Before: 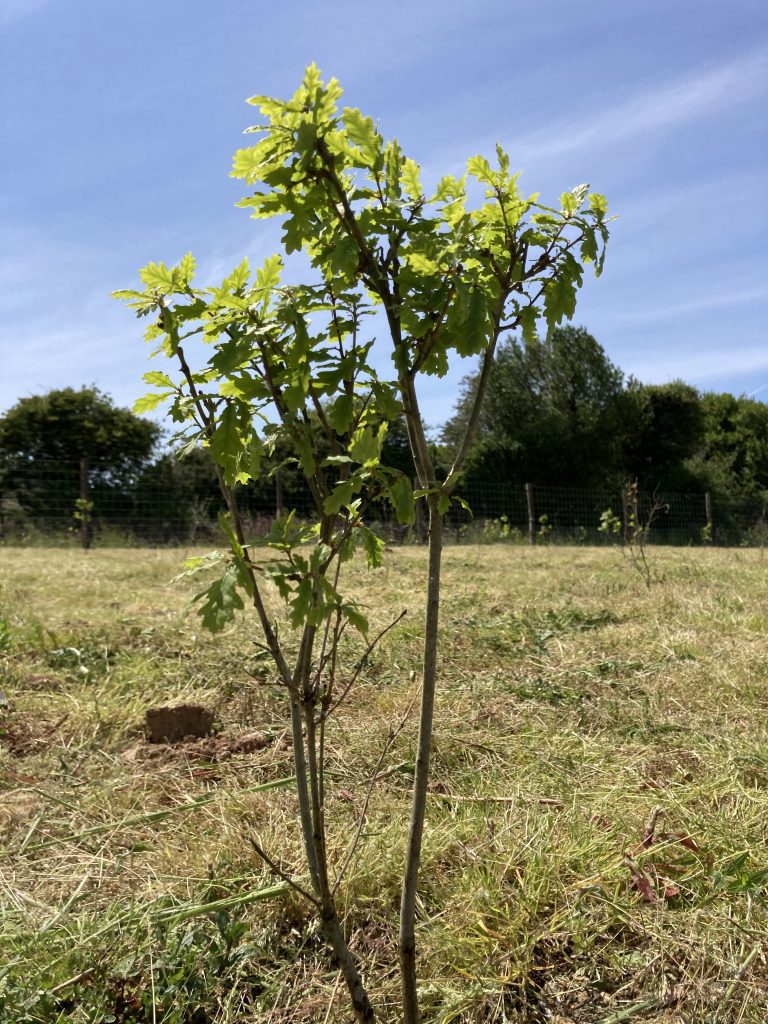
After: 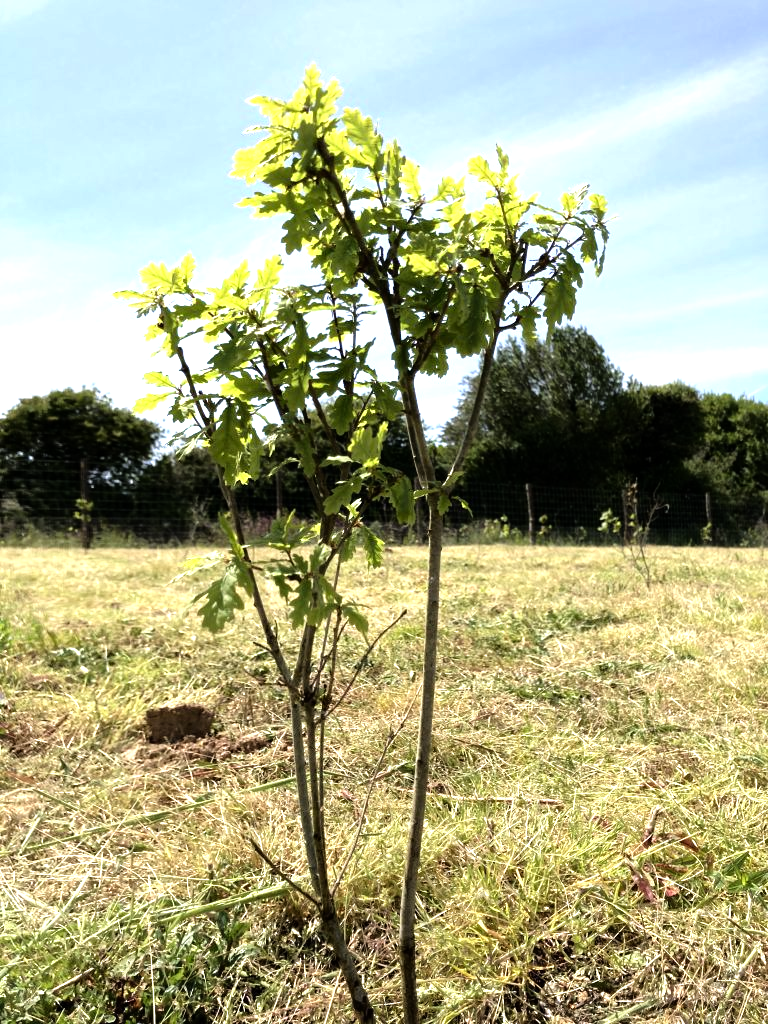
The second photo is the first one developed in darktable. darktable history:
tone equalizer: -8 EV -1.05 EV, -7 EV -1.01 EV, -6 EV -0.875 EV, -5 EV -0.601 EV, -3 EV 0.604 EV, -2 EV 0.855 EV, -1 EV 0.997 EV, +0 EV 1.08 EV
